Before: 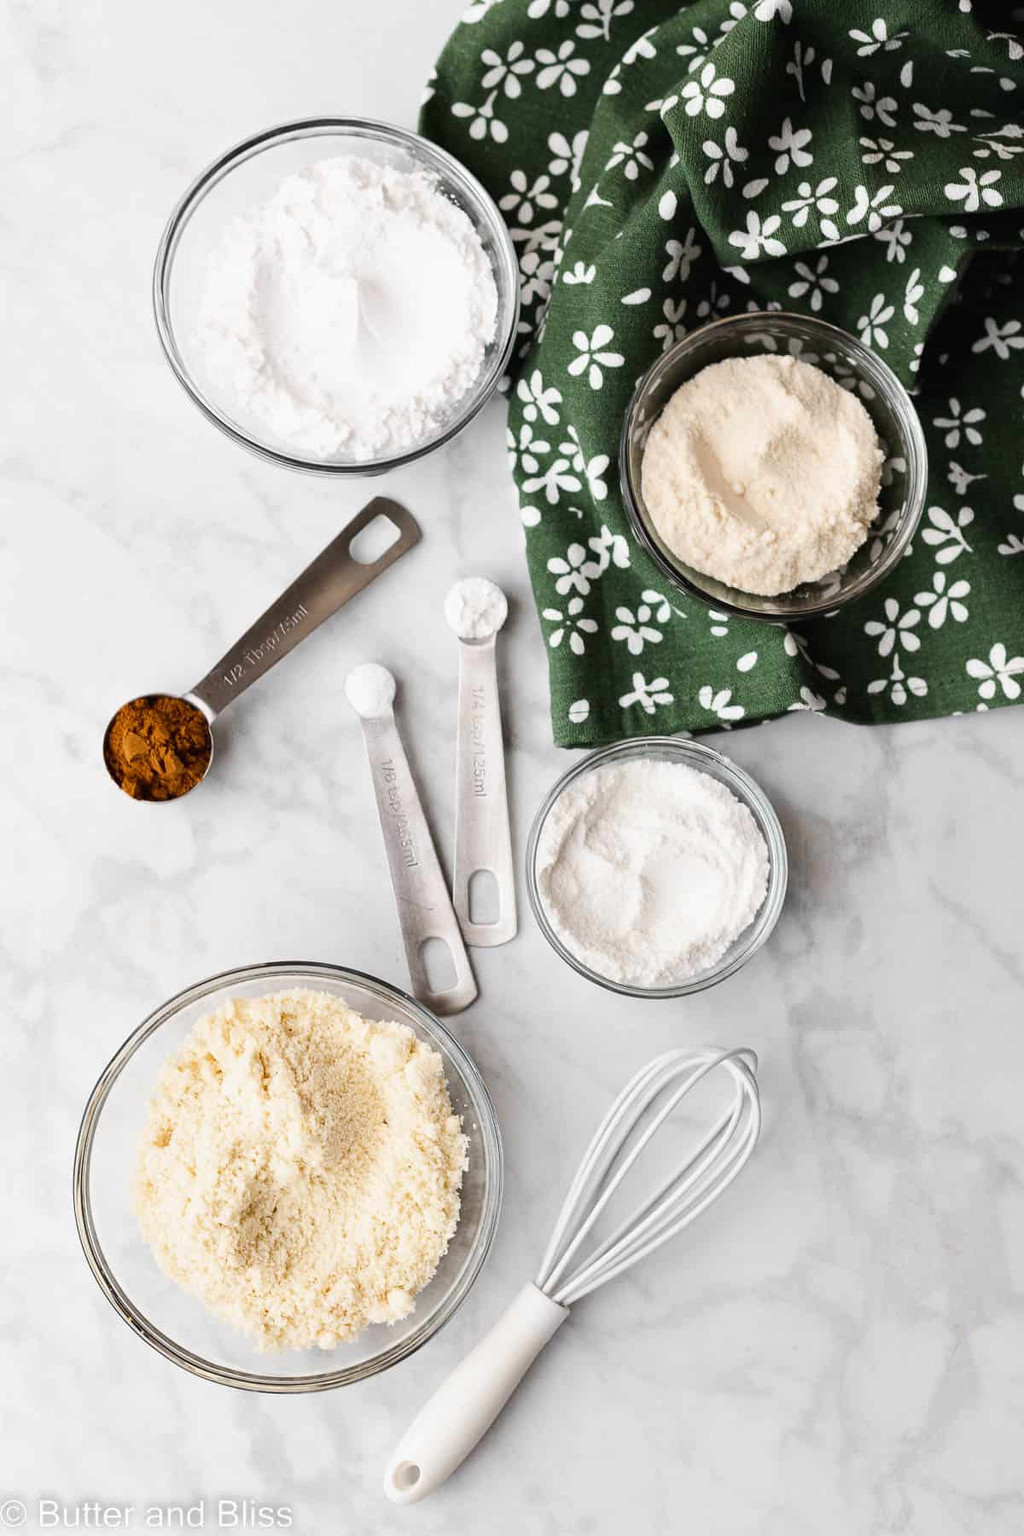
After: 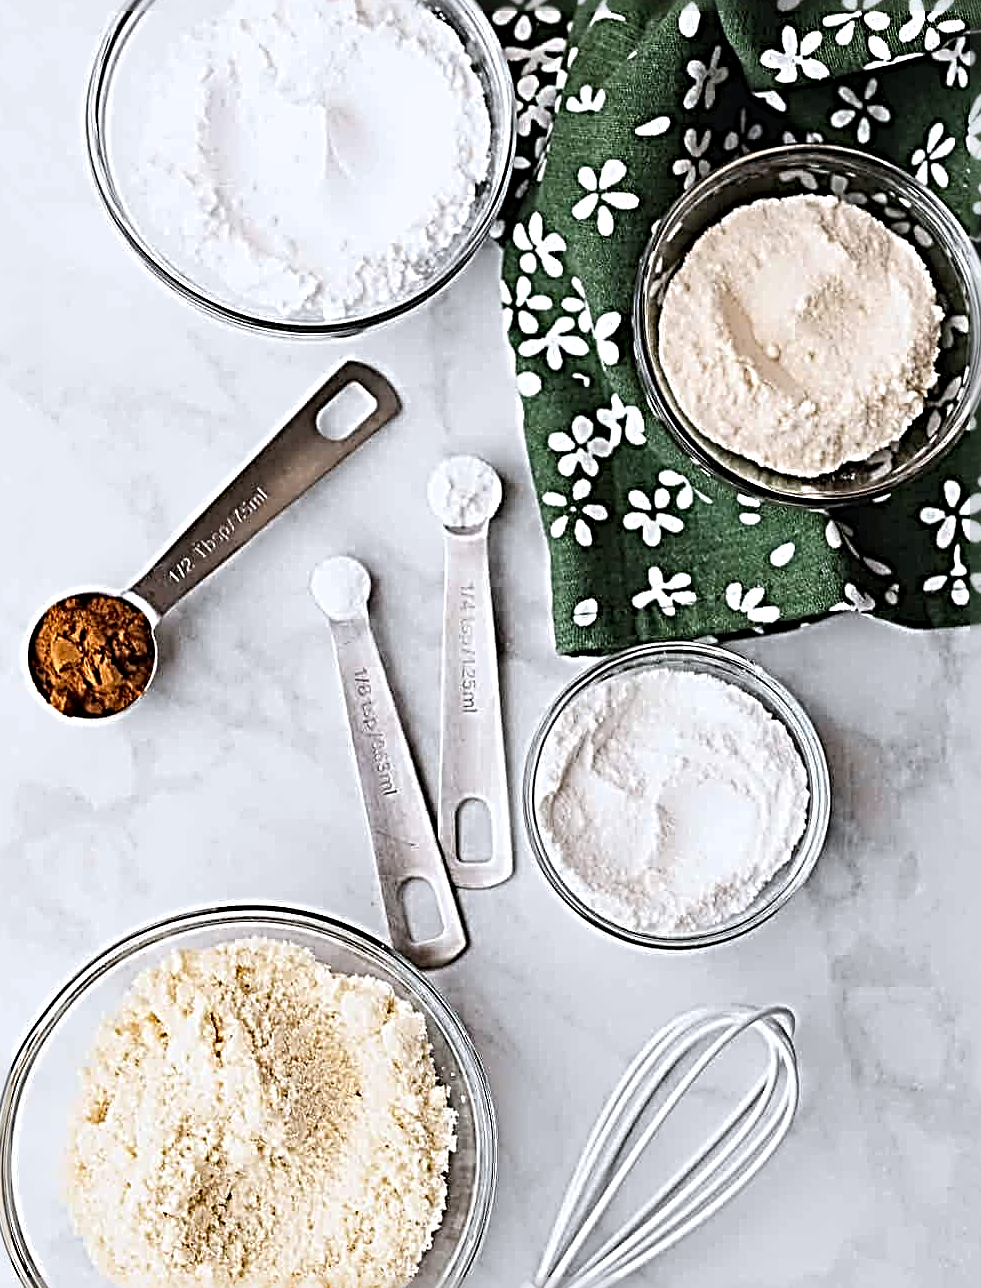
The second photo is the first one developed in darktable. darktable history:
sharpen: radius 4.021, amount 1.997
crop: left 7.807%, top 12.285%, right 10.386%, bottom 15.478%
color correction: highlights a* -0.1, highlights b* -5.24, shadows a* -0.146, shadows b* -0.132
